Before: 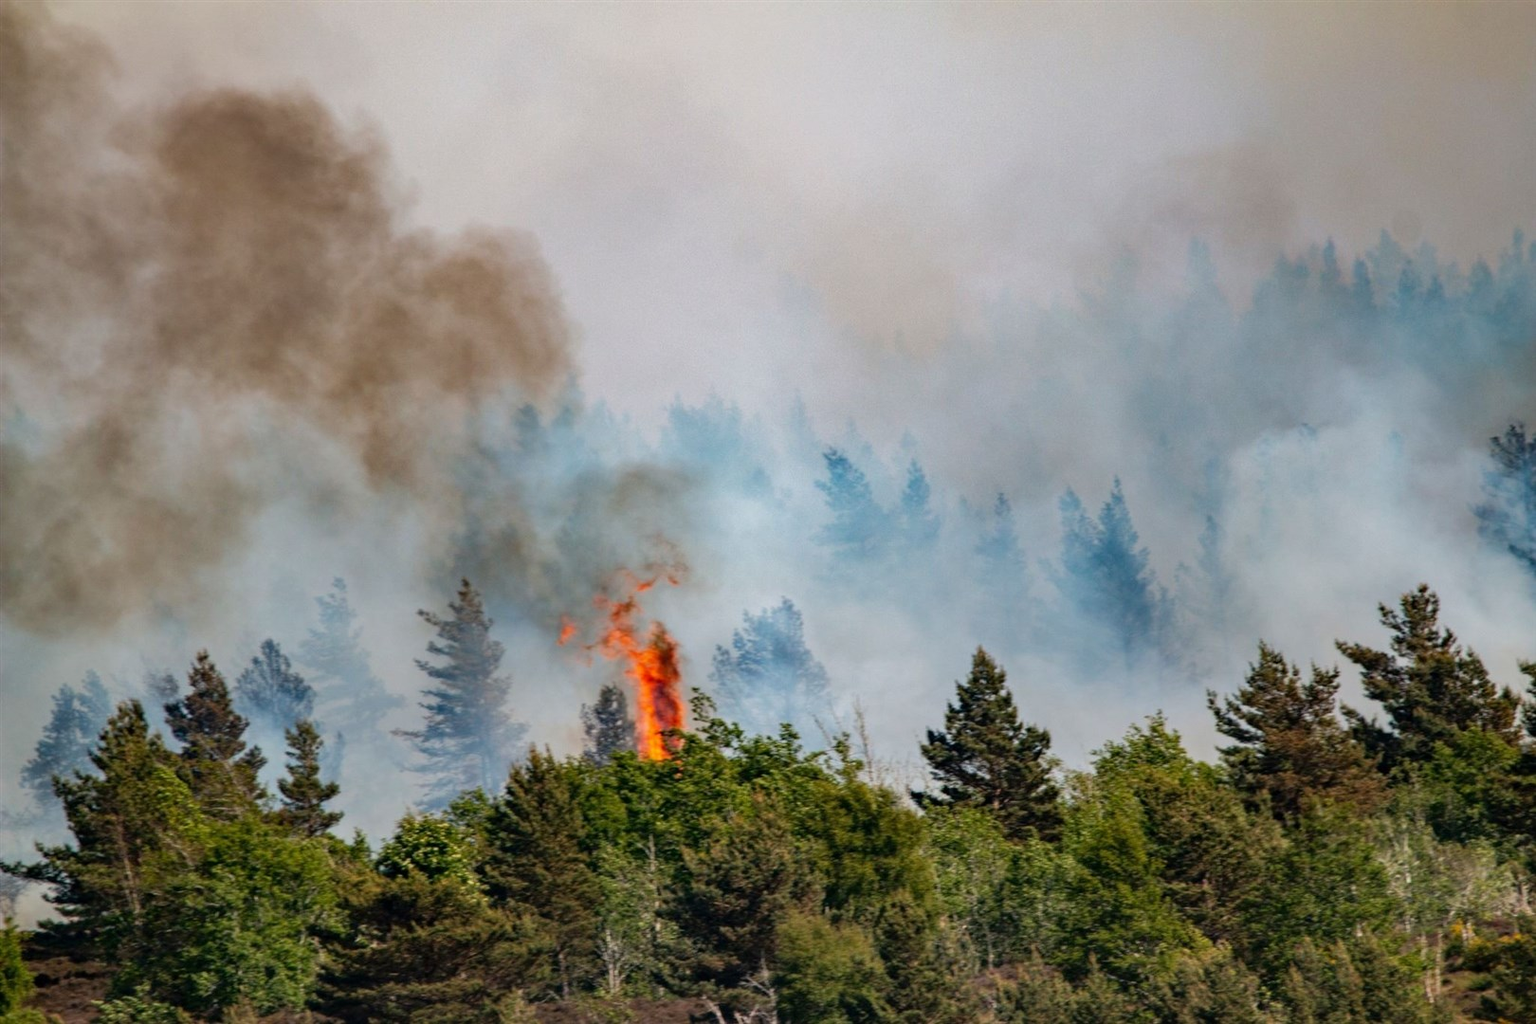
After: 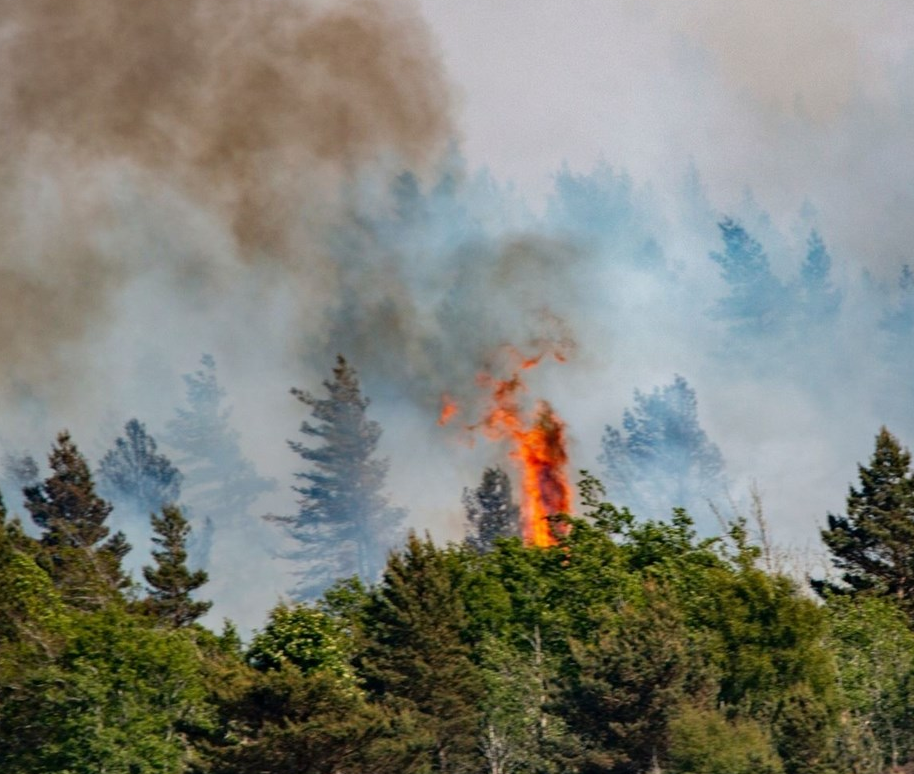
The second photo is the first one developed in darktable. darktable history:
crop: left 9.281%, top 23.696%, right 34.298%, bottom 4.599%
